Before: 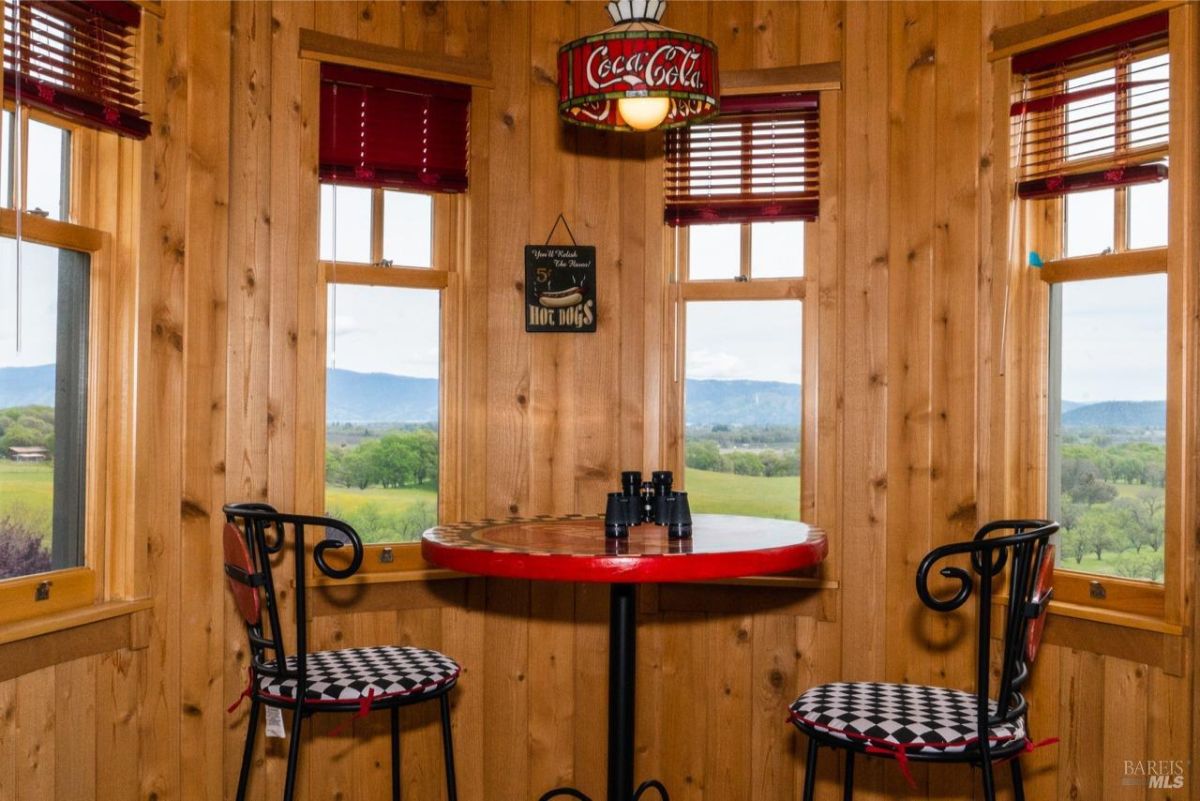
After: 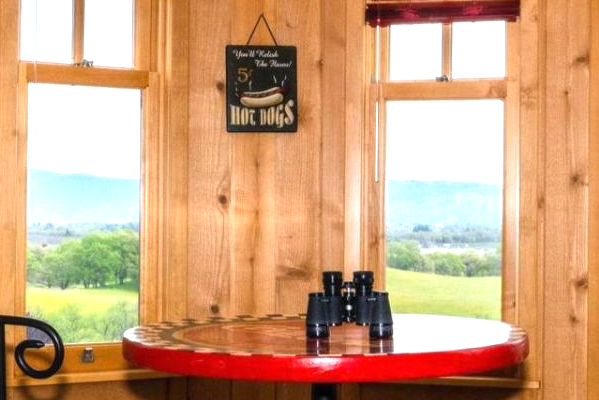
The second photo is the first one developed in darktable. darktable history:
white balance: red 0.976, blue 1.04
crop: left 25%, top 25%, right 25%, bottom 25%
exposure: black level correction 0, exposure 0.9 EV, compensate exposure bias true, compensate highlight preservation false
